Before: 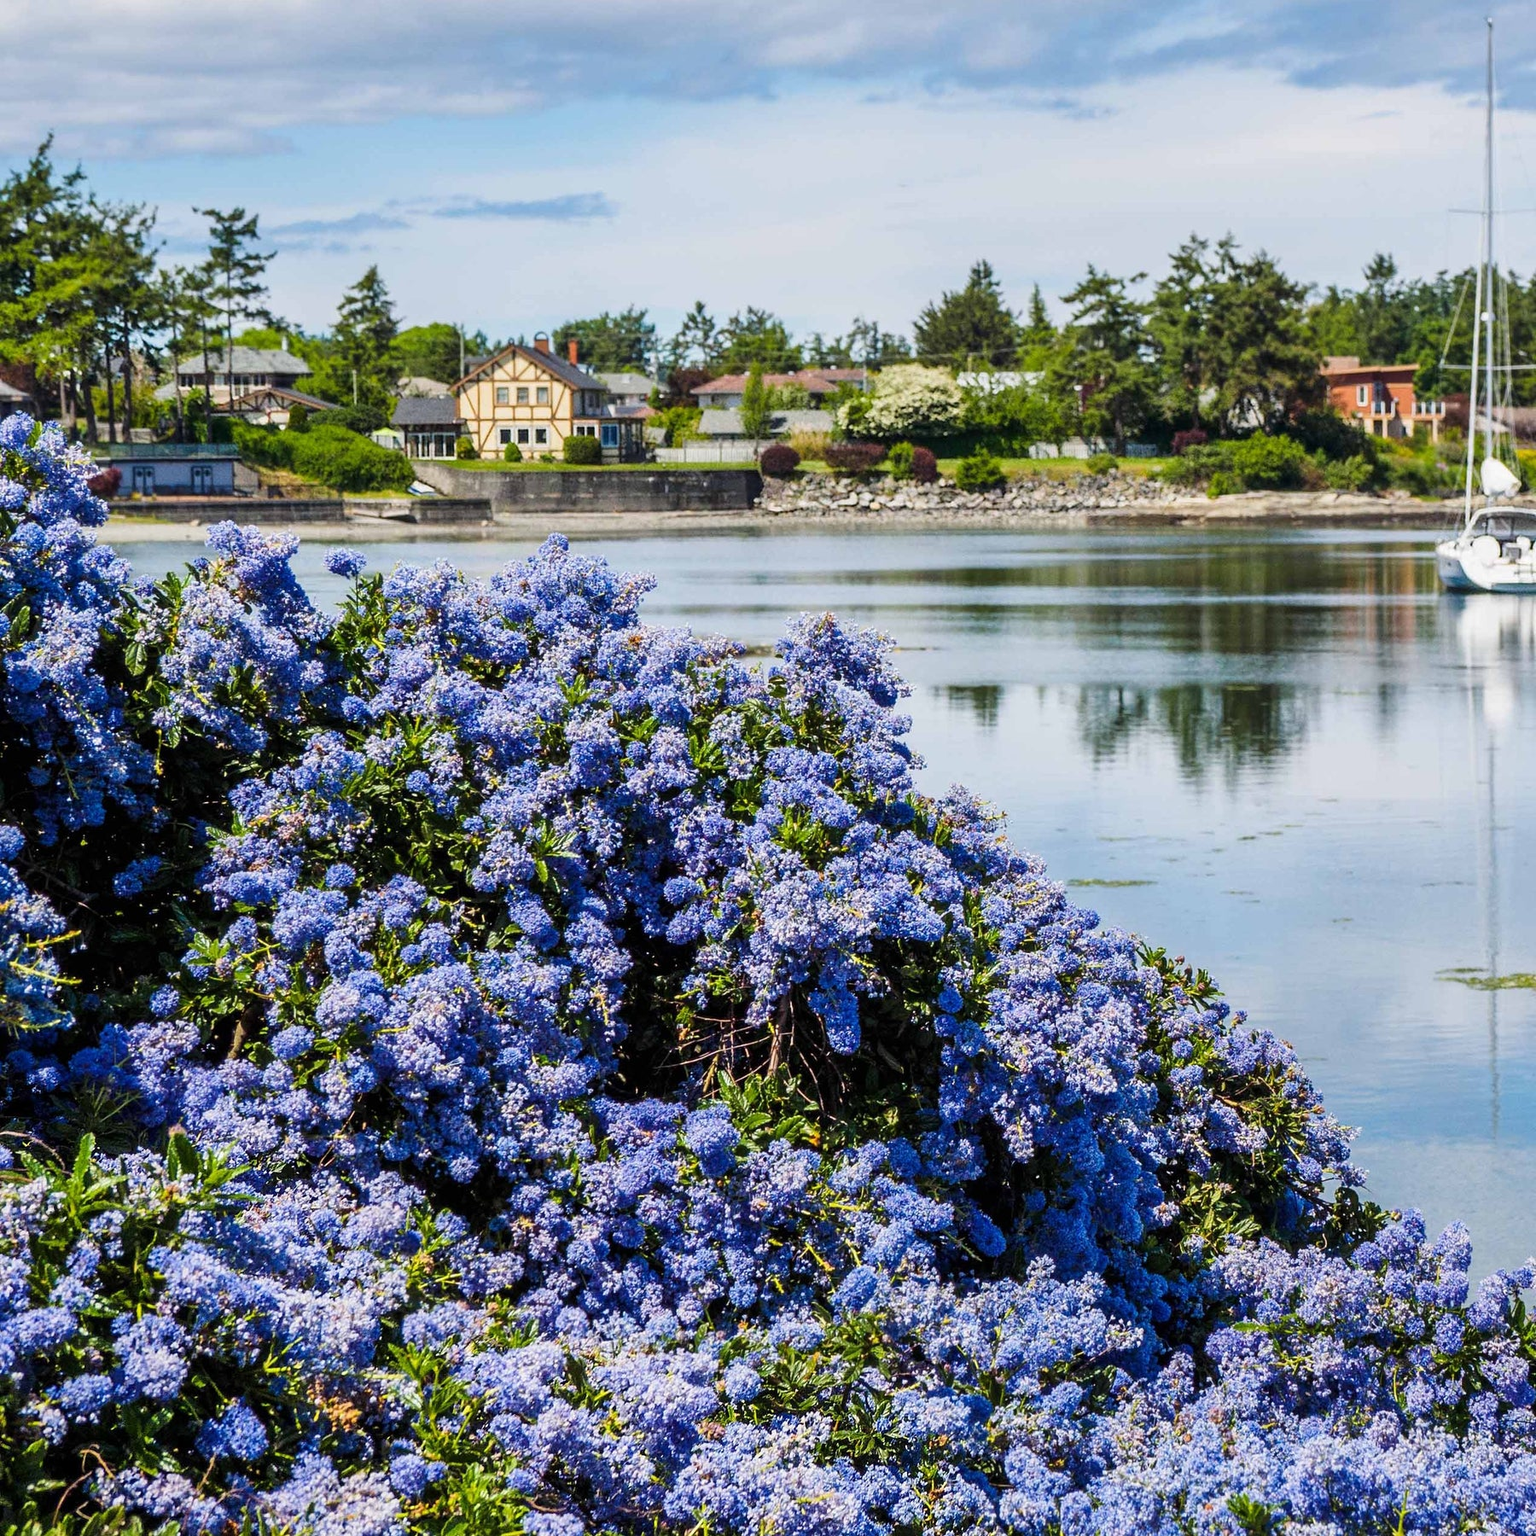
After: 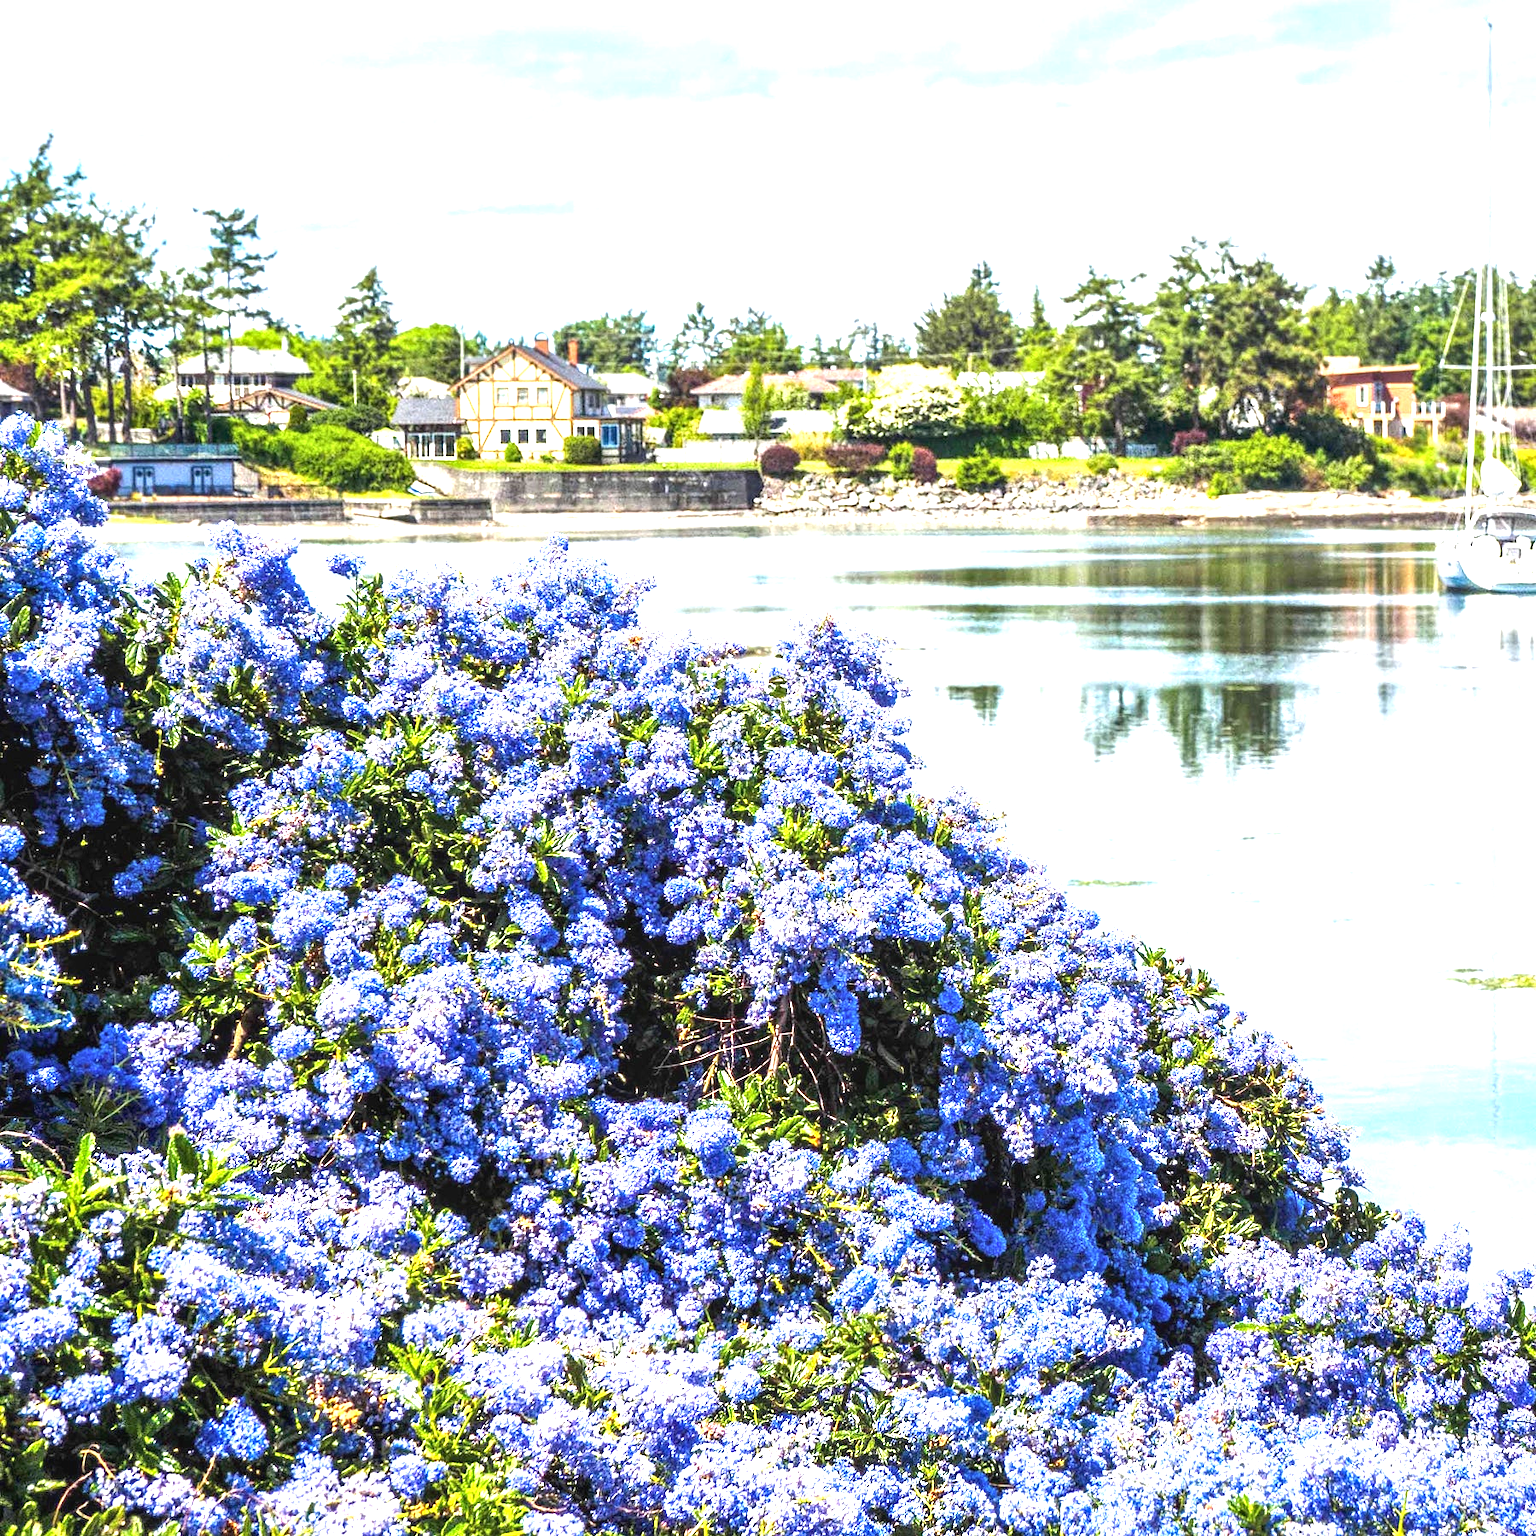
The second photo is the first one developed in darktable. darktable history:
exposure: black level correction 0, exposure 1.675 EV, compensate exposure bias true, compensate highlight preservation false
local contrast: on, module defaults
